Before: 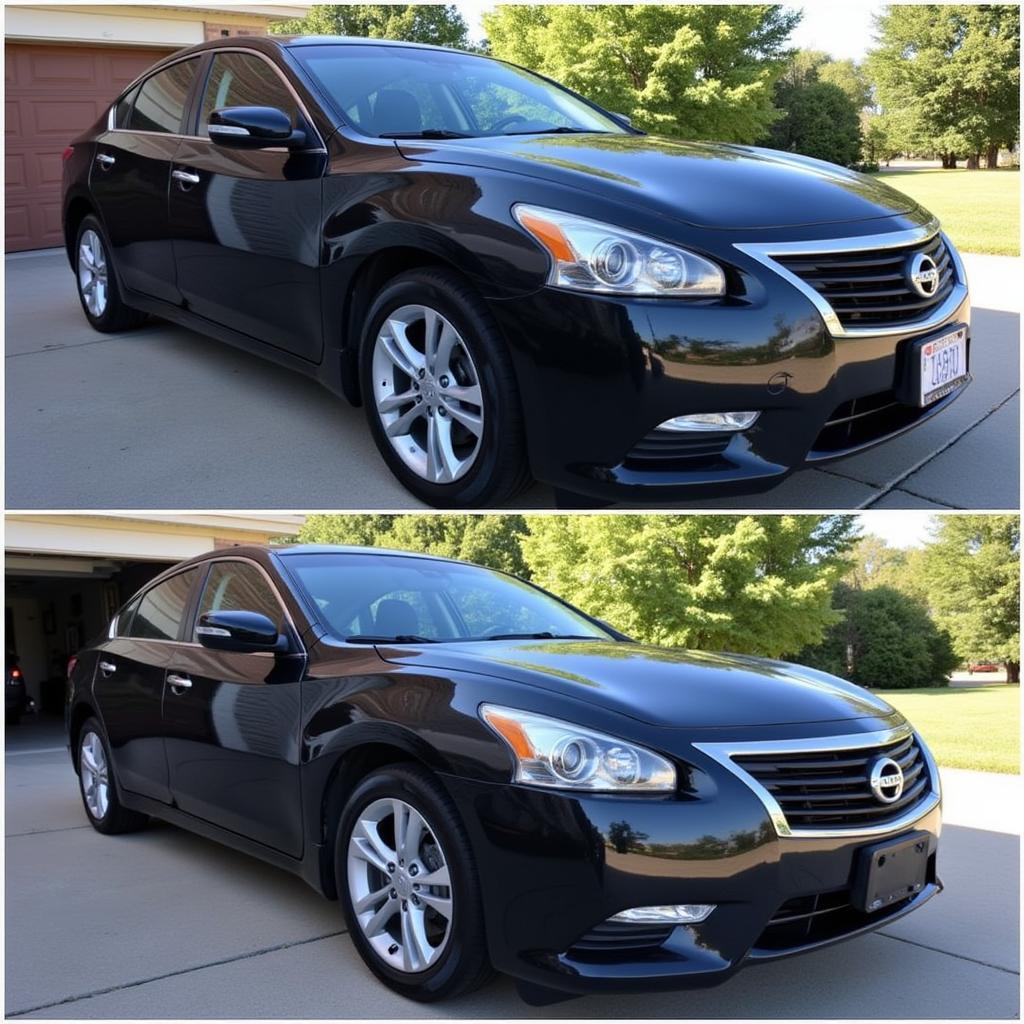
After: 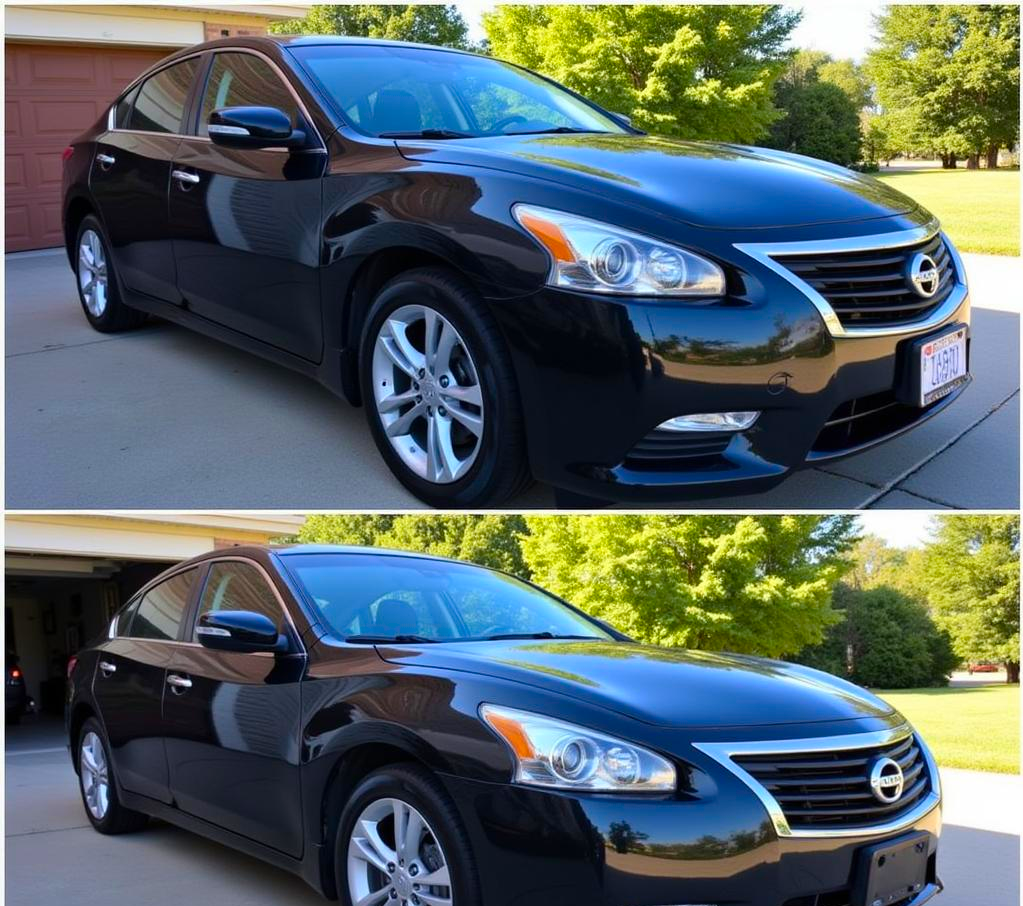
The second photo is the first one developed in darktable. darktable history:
color balance rgb: linear chroma grading › global chroma 9.31%, global vibrance 41.49%
crop and rotate: top 0%, bottom 11.49%
